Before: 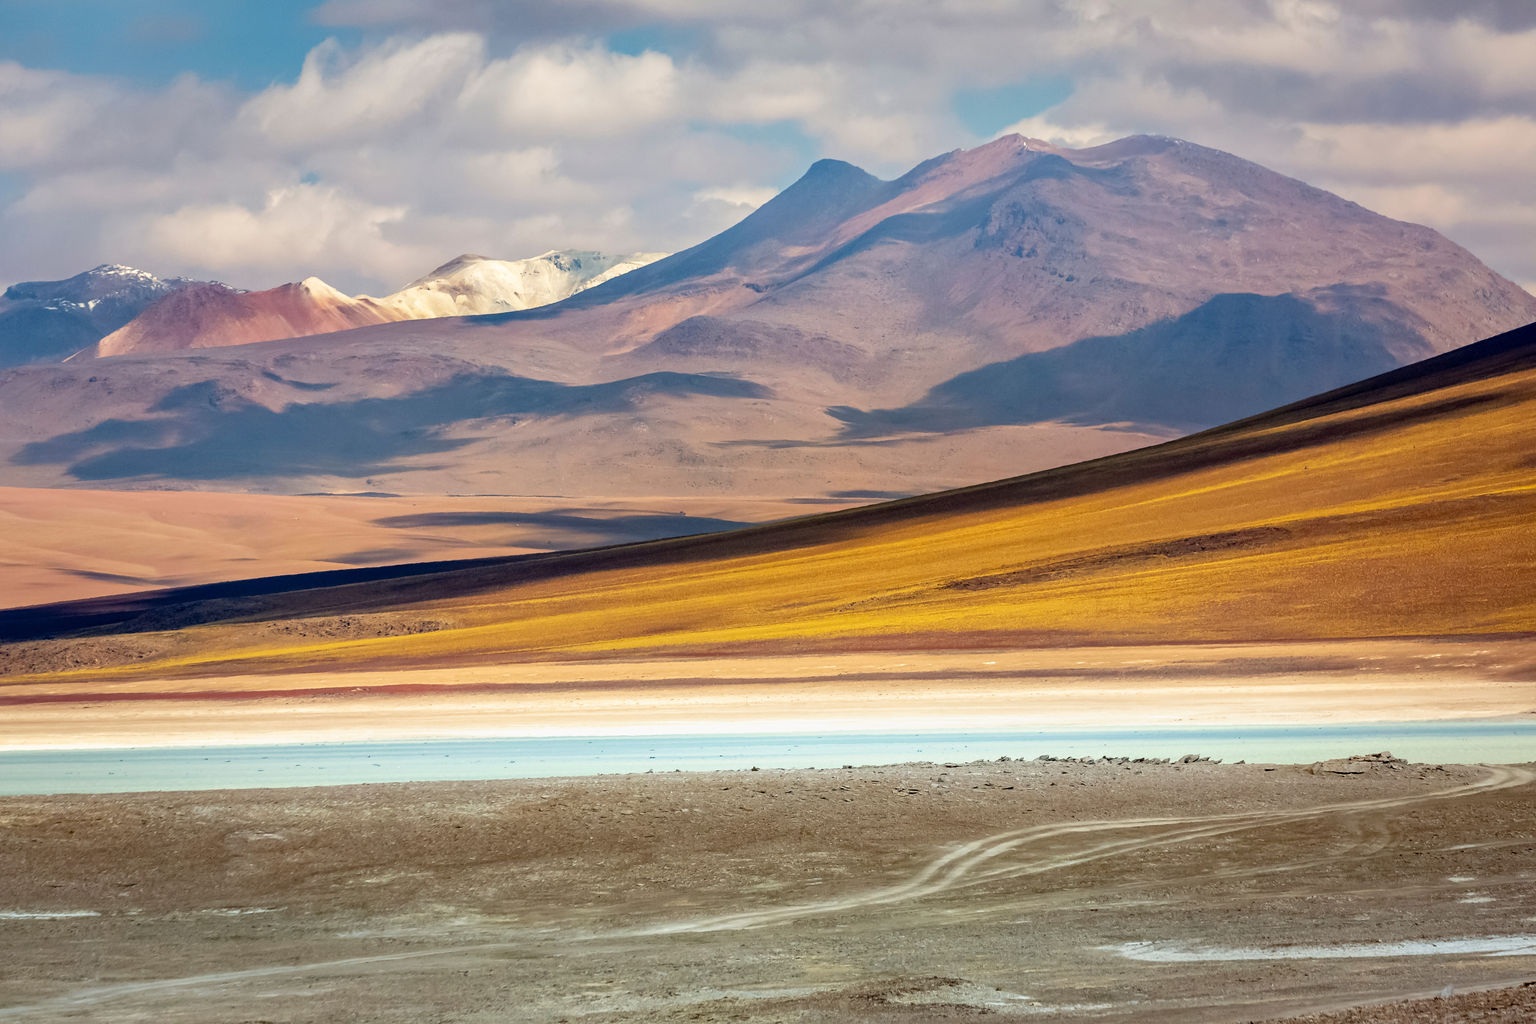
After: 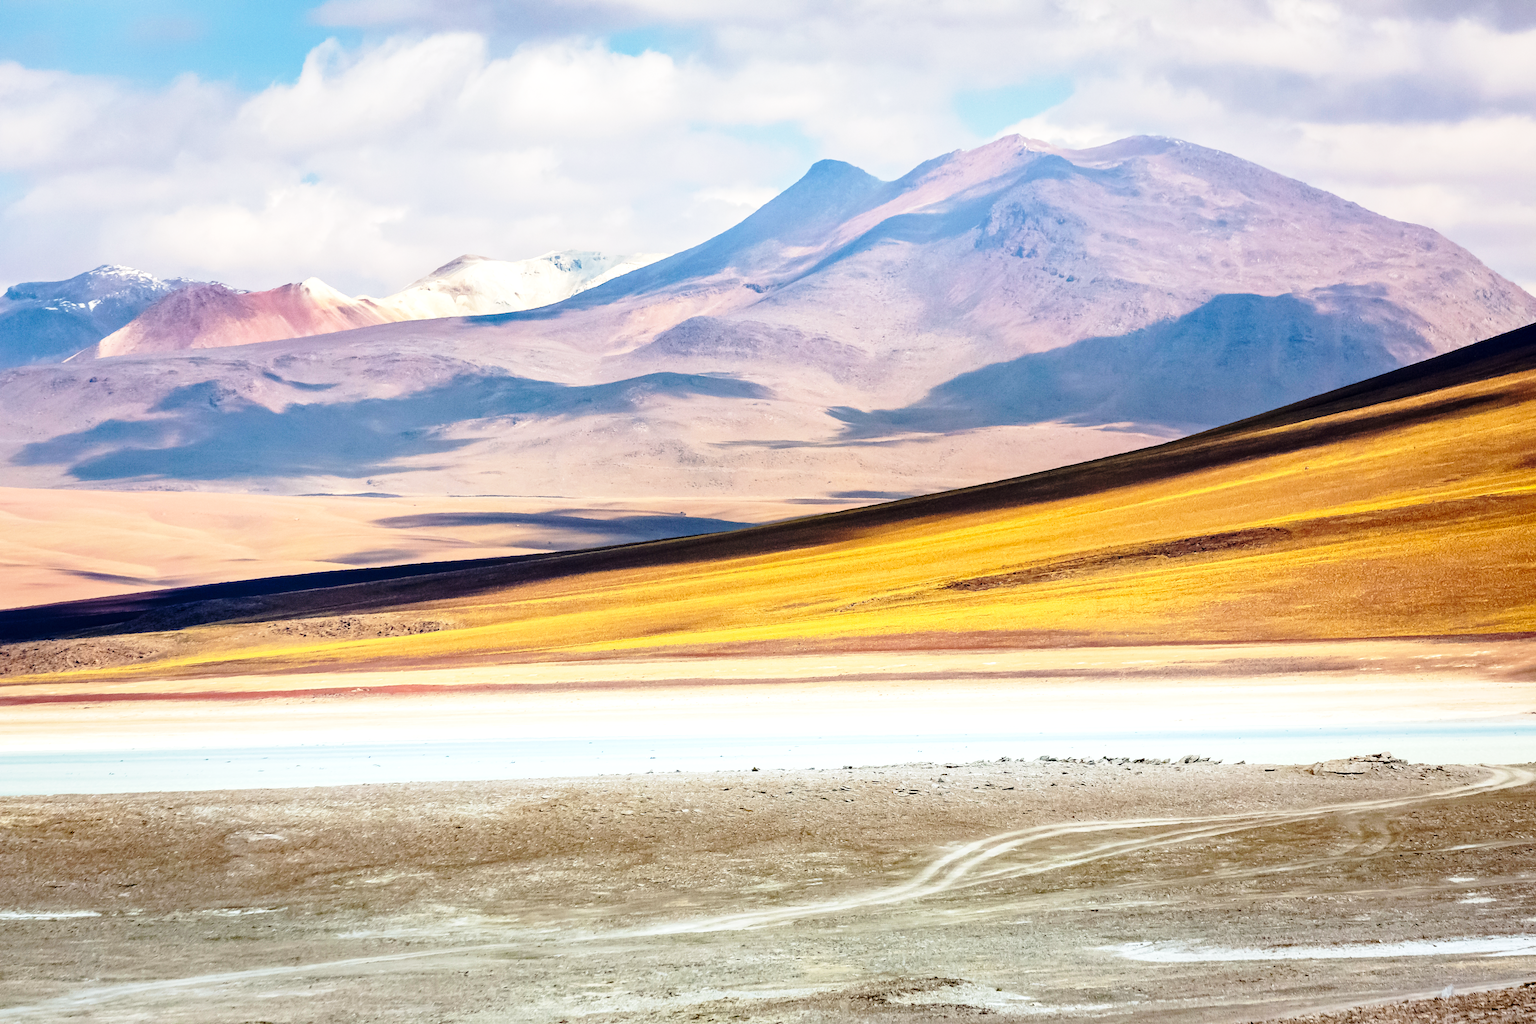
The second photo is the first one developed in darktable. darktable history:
white balance: red 0.974, blue 1.044
base curve: curves: ch0 [(0, 0) (0.028, 0.03) (0.121, 0.232) (0.46, 0.748) (0.859, 0.968) (1, 1)], preserve colors none
tone equalizer: -8 EV -0.417 EV, -7 EV -0.389 EV, -6 EV -0.333 EV, -5 EV -0.222 EV, -3 EV 0.222 EV, -2 EV 0.333 EV, -1 EV 0.389 EV, +0 EV 0.417 EV, edges refinement/feathering 500, mask exposure compensation -1.57 EV, preserve details no
